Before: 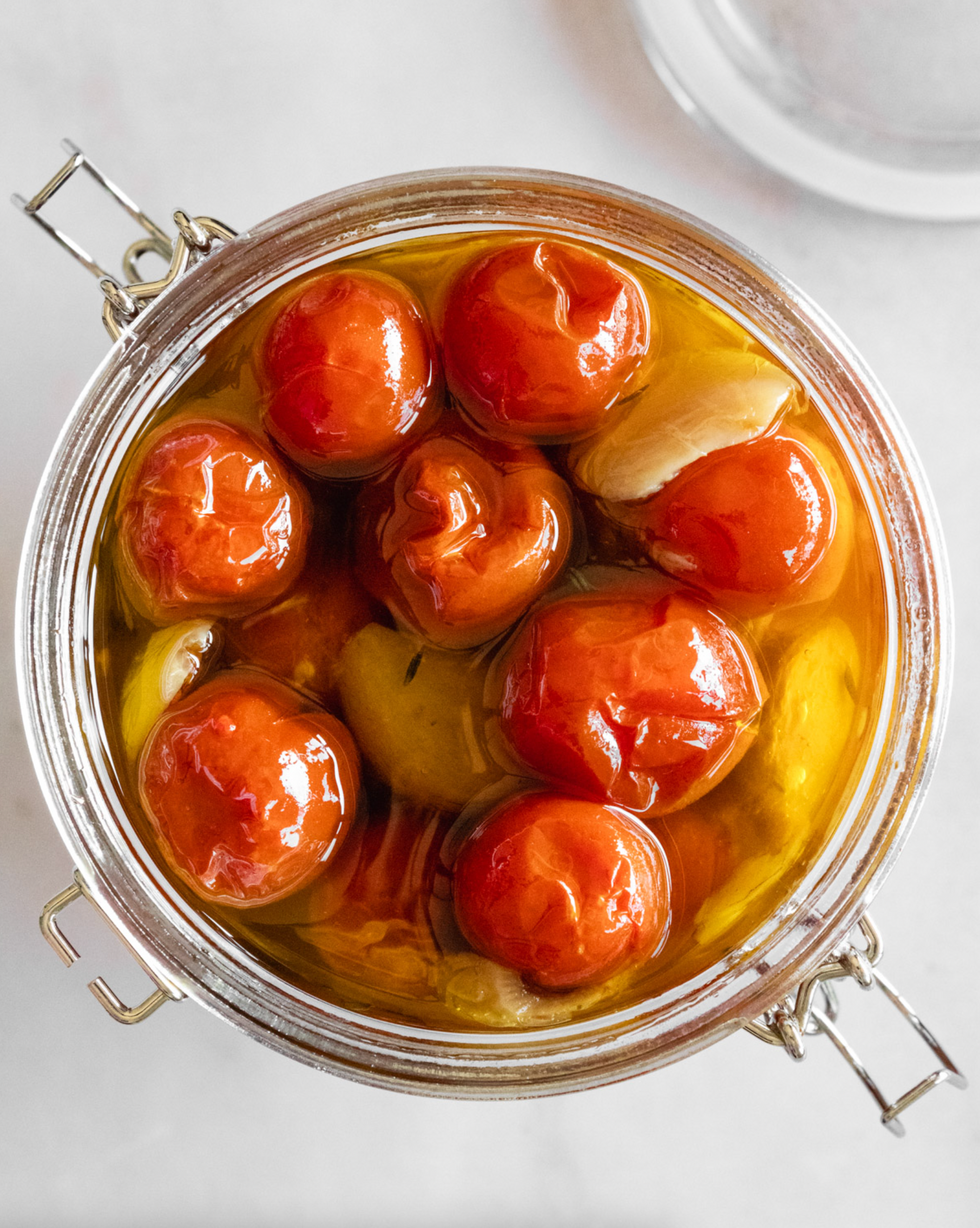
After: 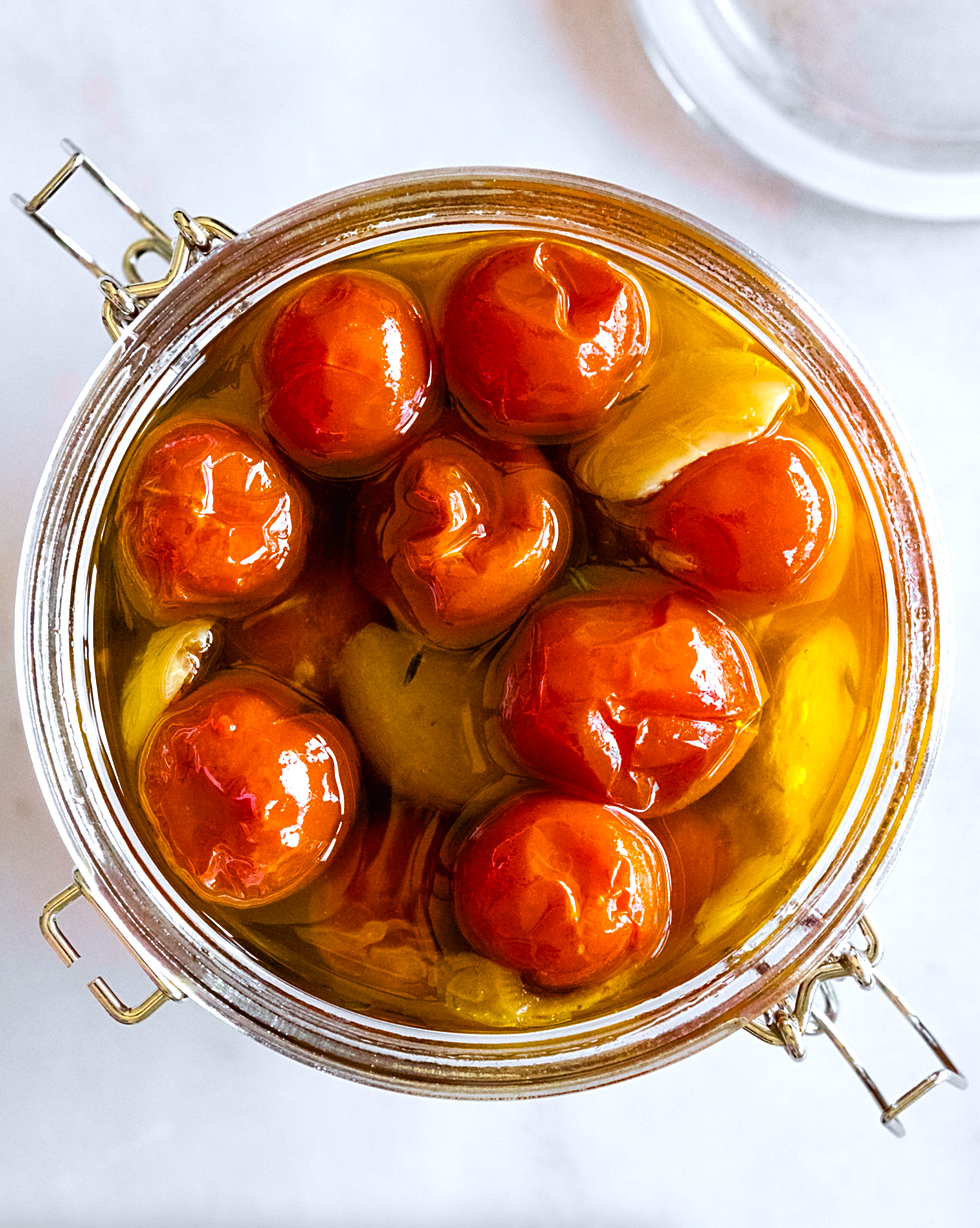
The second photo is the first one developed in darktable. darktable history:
sharpen: on, module defaults
color balance rgb: linear chroma grading › global chroma 50%, perceptual saturation grading › global saturation 2.34%, global vibrance 6.64%, contrast 12.71%, saturation formula JzAzBz (2021)
white balance: red 0.983, blue 1.036
